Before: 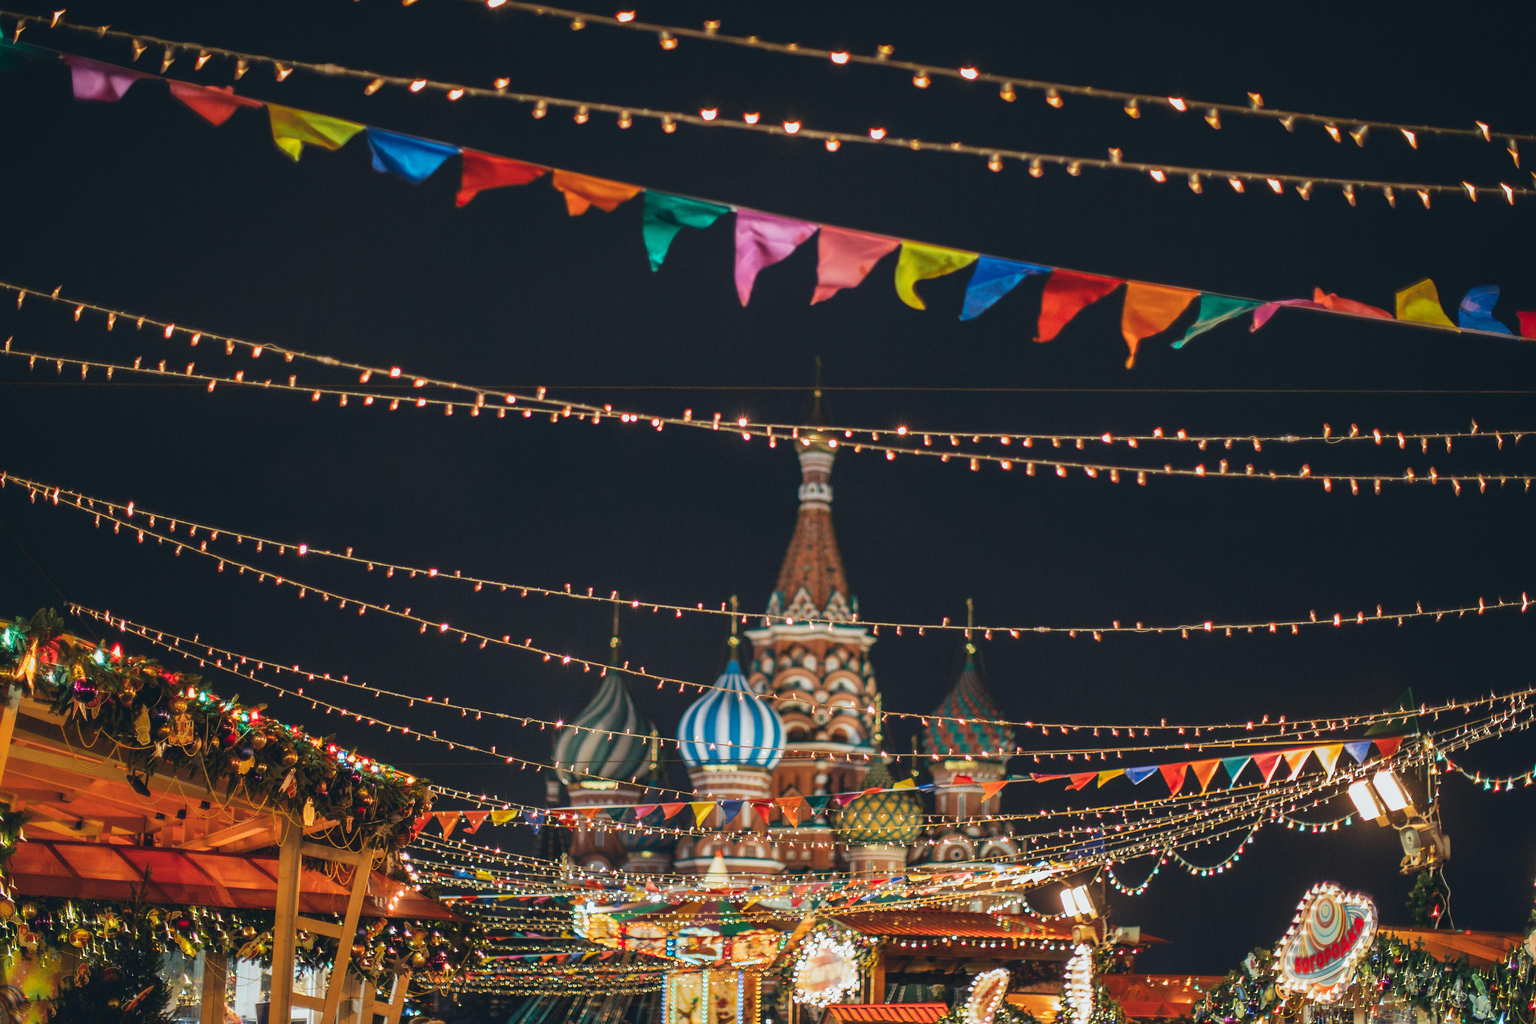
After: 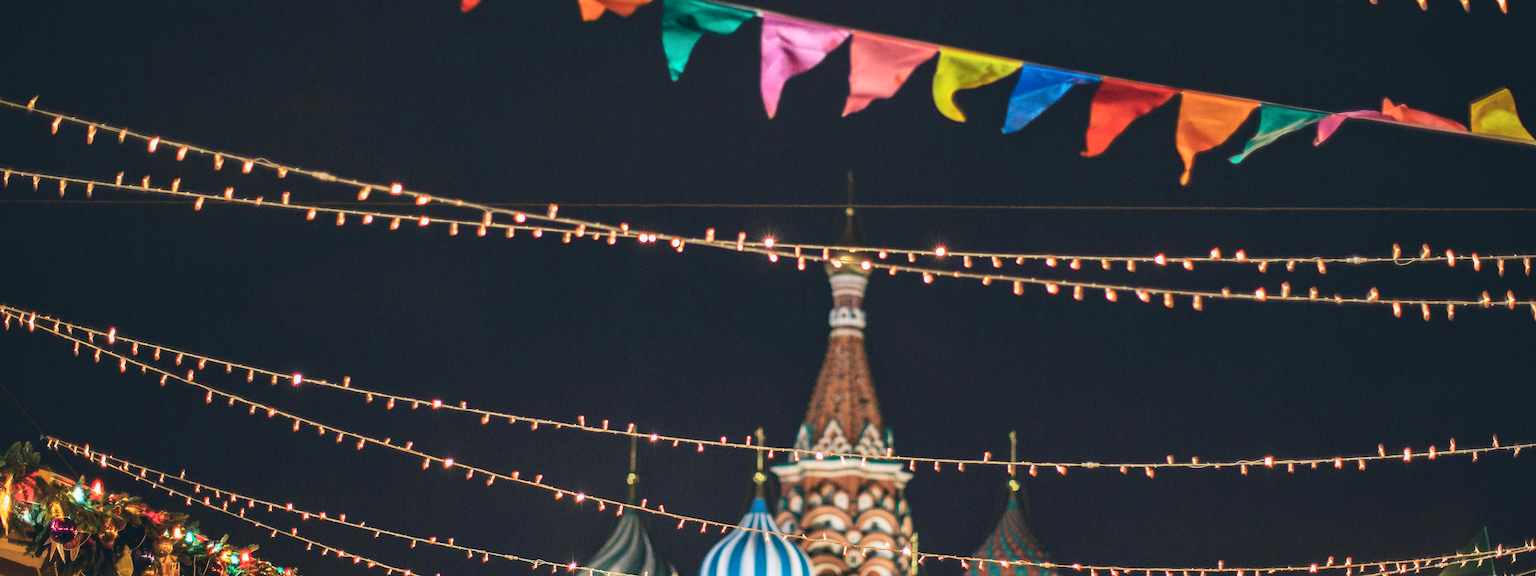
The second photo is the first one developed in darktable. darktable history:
contrast brightness saturation: contrast 0.2, brightness 0.15, saturation 0.14
color zones: curves: ch1 [(0, 0.469) (0.01, 0.469) (0.12, 0.446) (0.248, 0.469) (0.5, 0.5) (0.748, 0.5) (0.99, 0.469) (1, 0.469)]
local contrast: mode bilateral grid, contrast 20, coarseness 50, detail 120%, midtone range 0.2
crop: left 1.744%, top 19.225%, right 5.069%, bottom 28.357%
